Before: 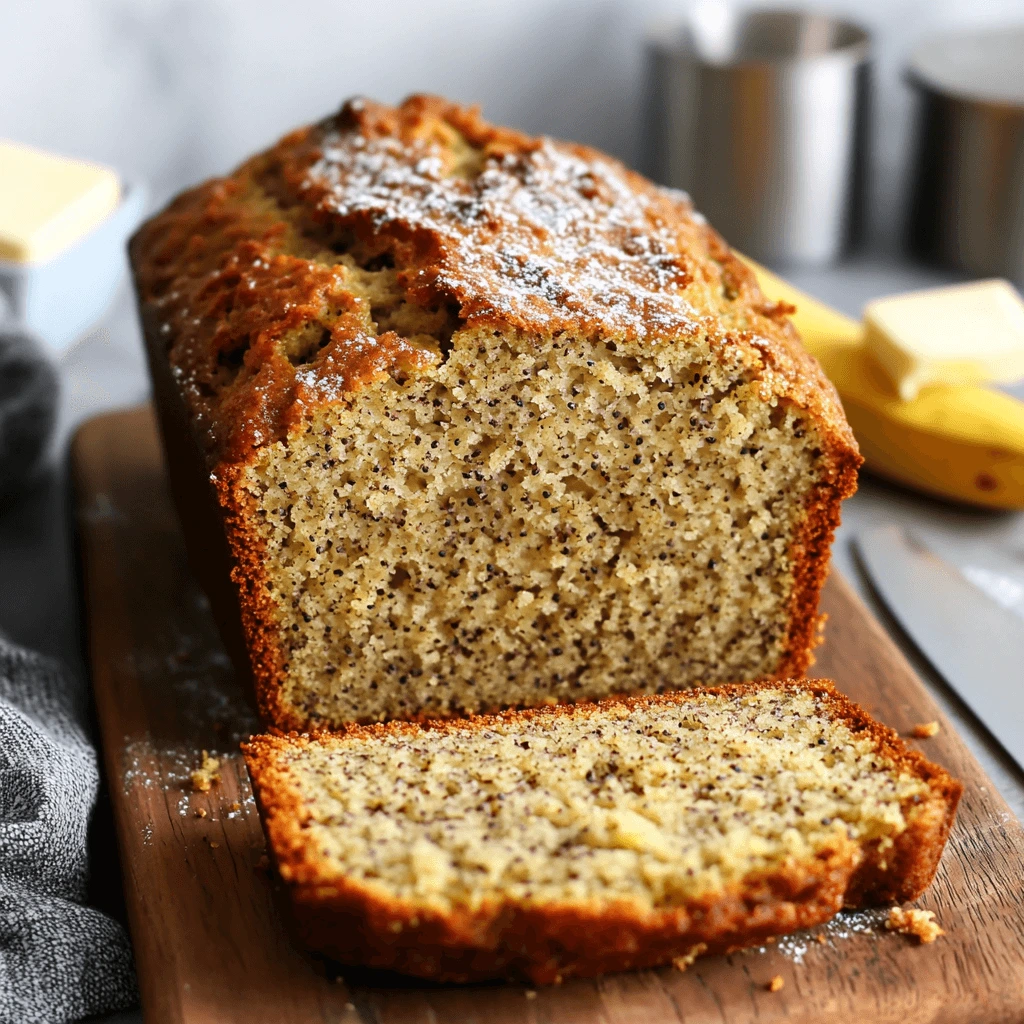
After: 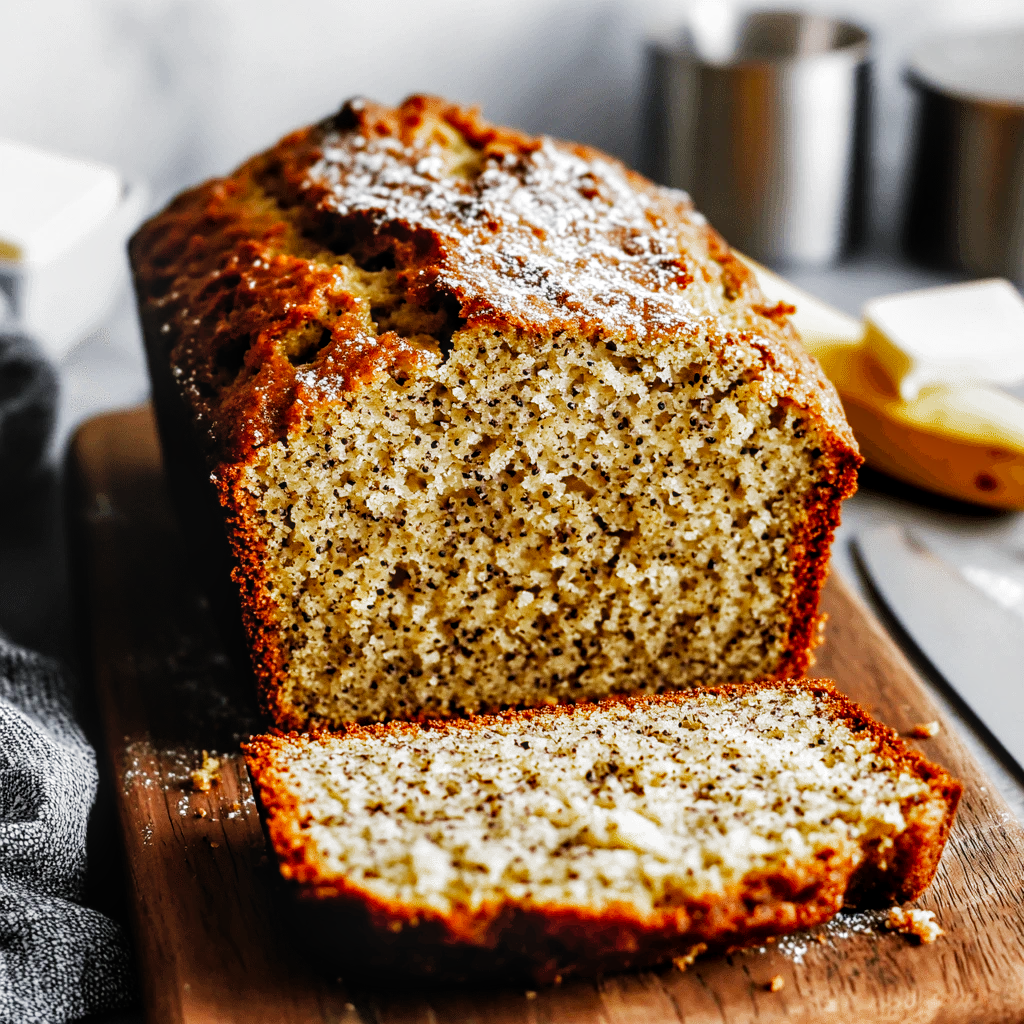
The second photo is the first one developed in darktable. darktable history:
filmic rgb: black relative exposure -6.43 EV, white relative exposure 2.43 EV, threshold 3 EV, hardness 5.27, latitude 0.1%, contrast 1.425, highlights saturation mix 2%, preserve chrominance no, color science v5 (2021), contrast in shadows safe, contrast in highlights safe, enable highlight reconstruction true
local contrast: on, module defaults
